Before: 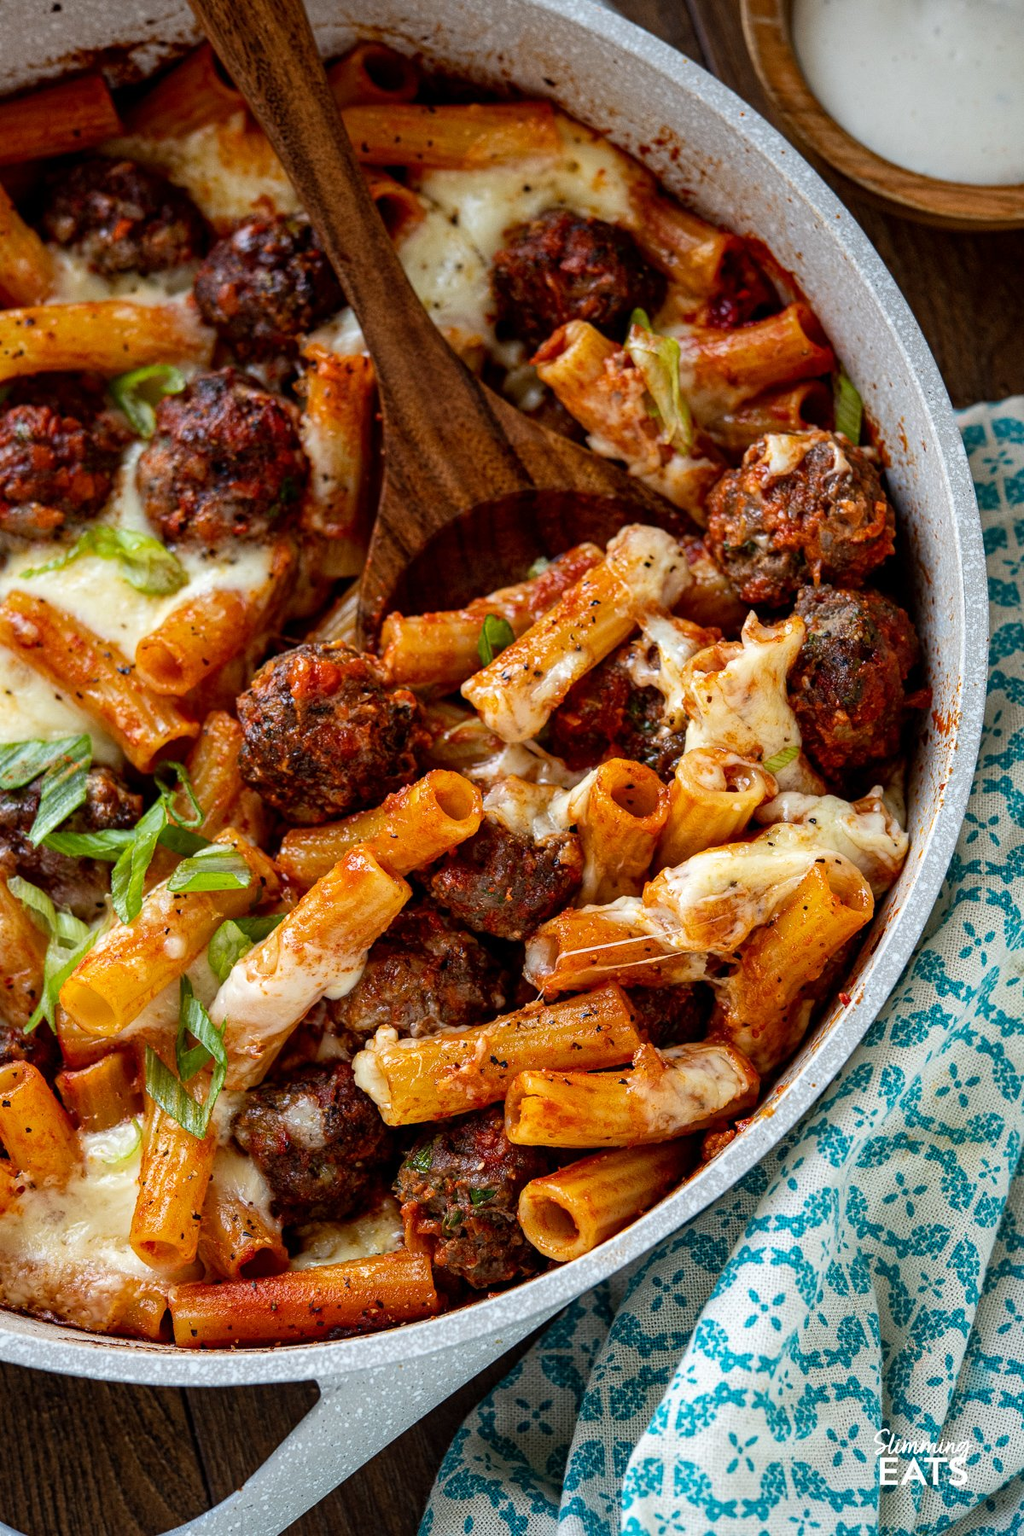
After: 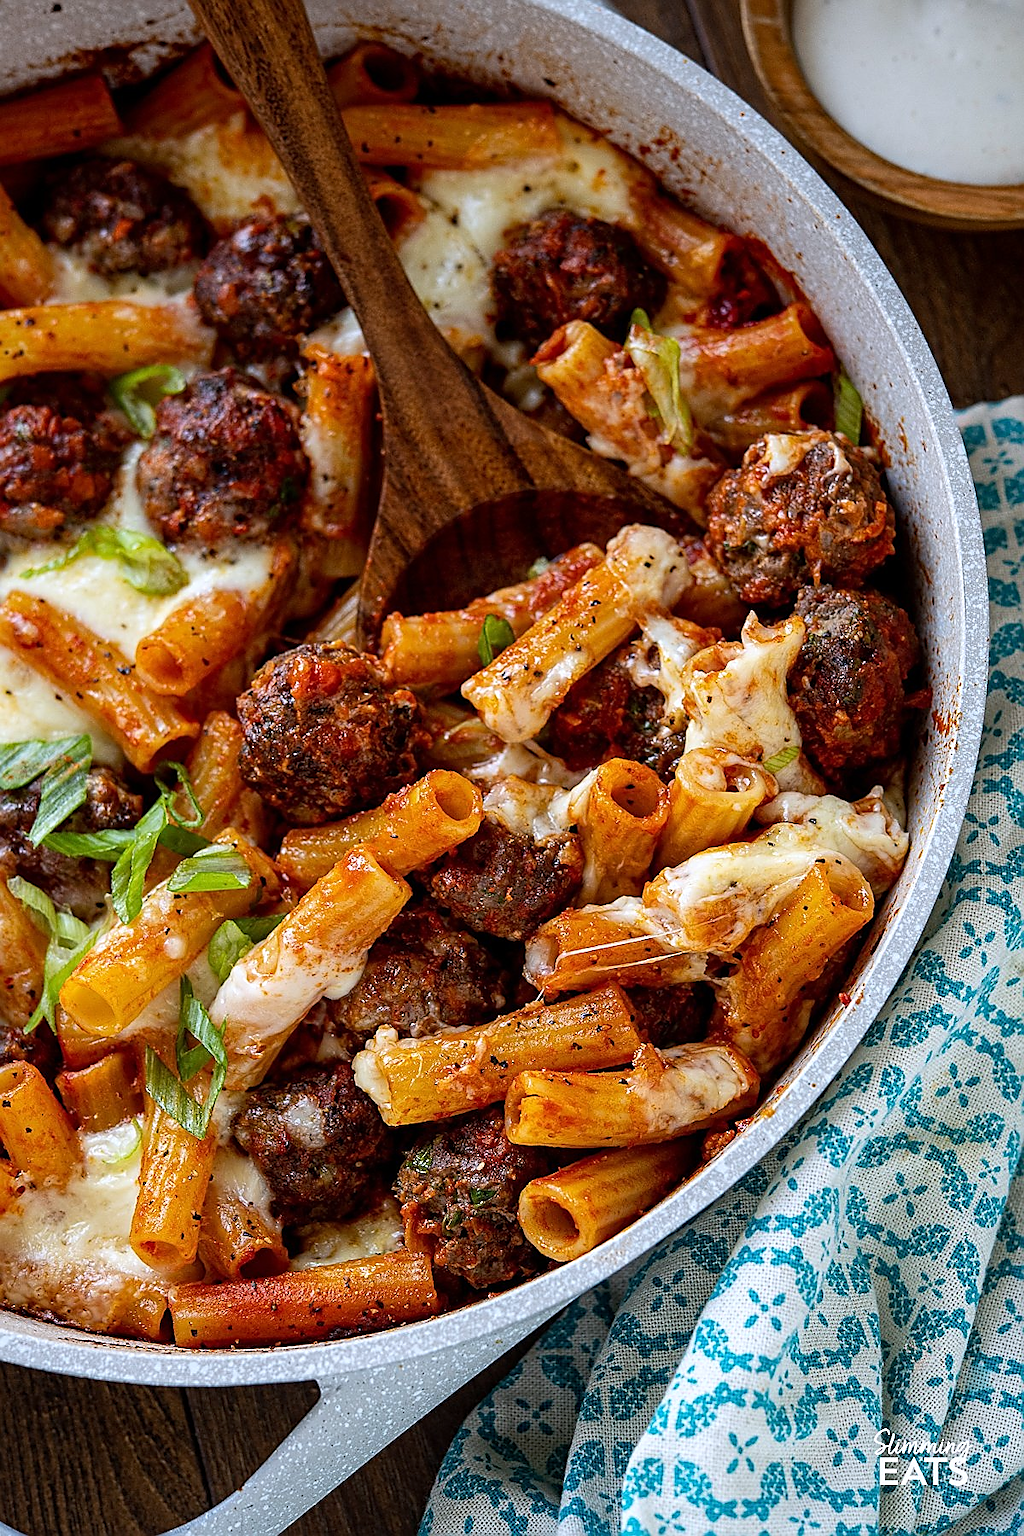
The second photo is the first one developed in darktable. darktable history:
white balance: red 0.984, blue 1.059
sharpen: radius 1.4, amount 1.25, threshold 0.7
